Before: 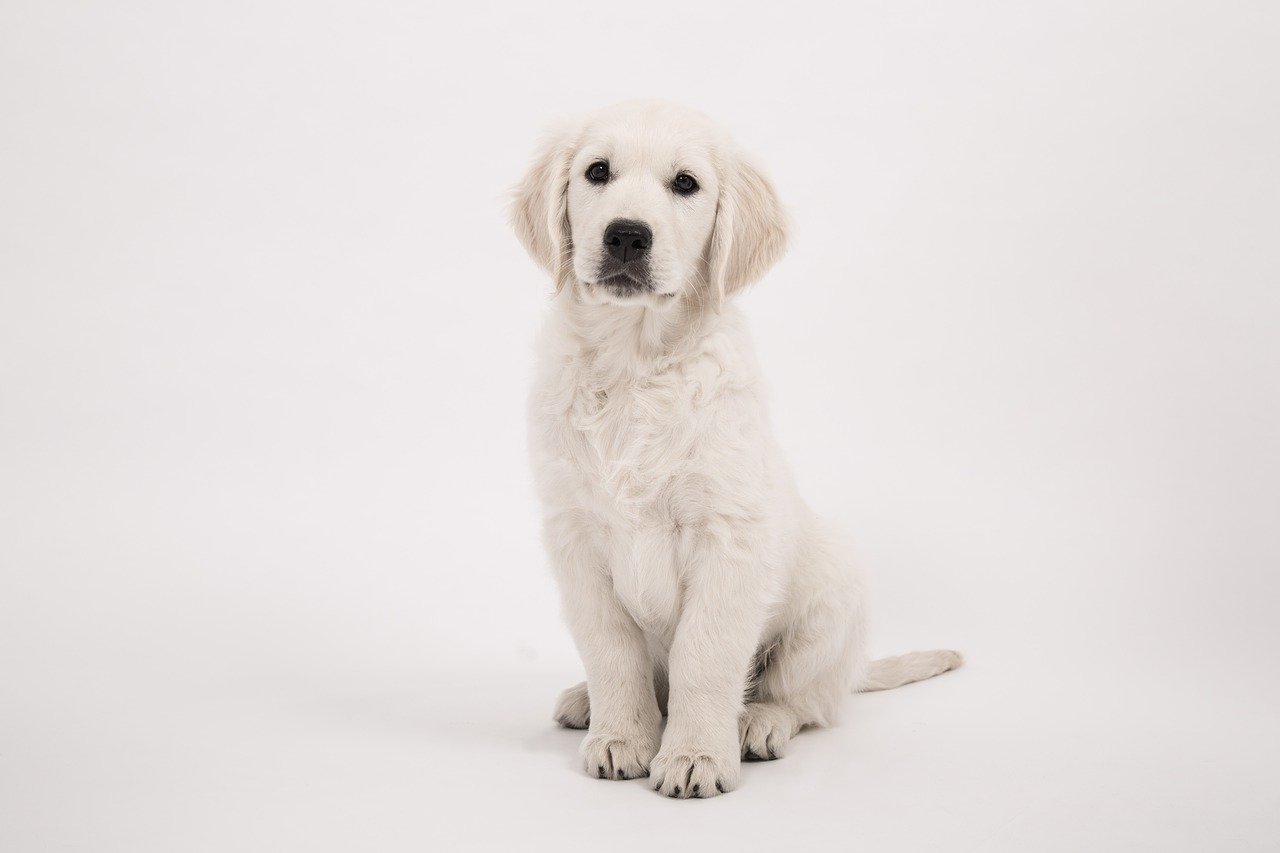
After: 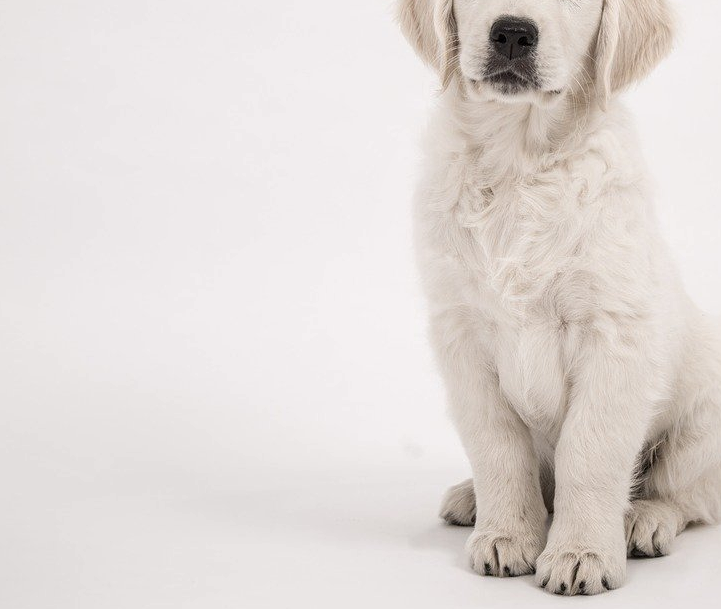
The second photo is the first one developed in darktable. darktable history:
crop: left 8.966%, top 23.852%, right 34.699%, bottom 4.703%
local contrast: on, module defaults
